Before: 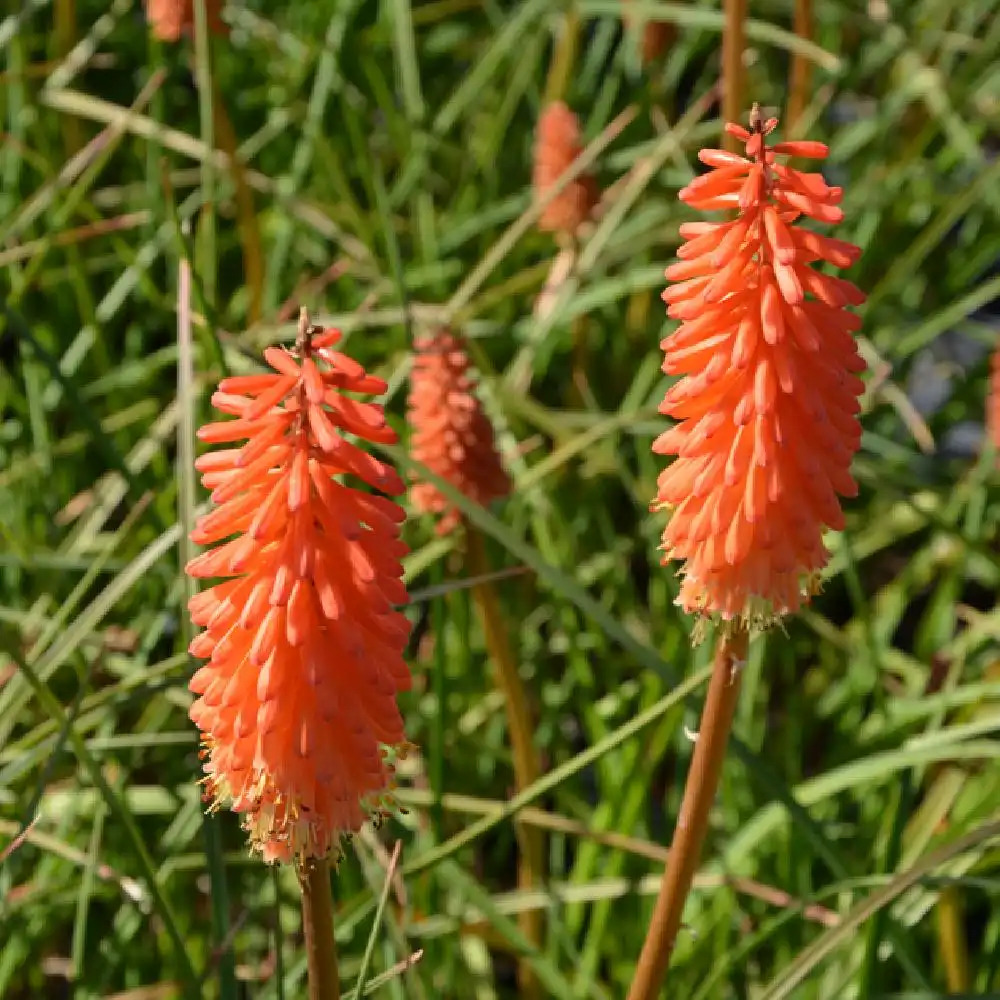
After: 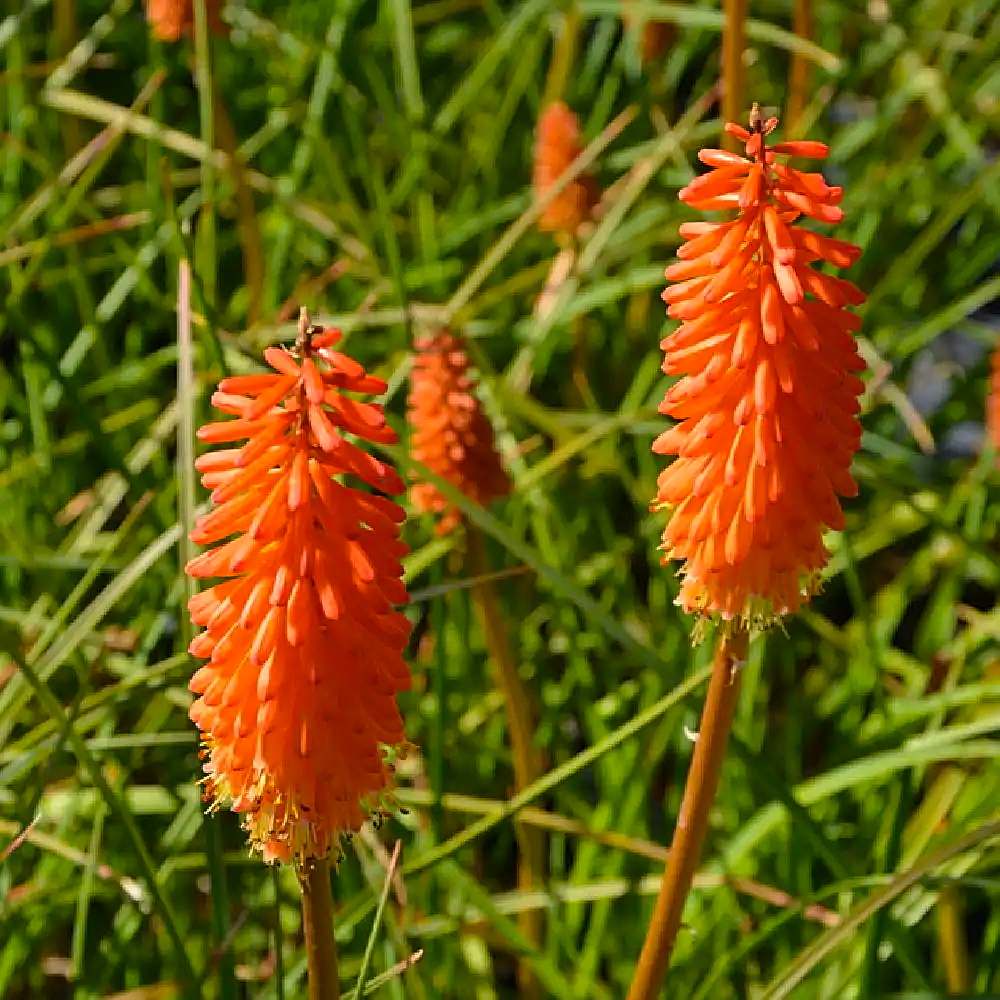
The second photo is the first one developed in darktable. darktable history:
sharpen: on, module defaults
color balance rgb: perceptual saturation grading › global saturation 25%, global vibrance 20%
